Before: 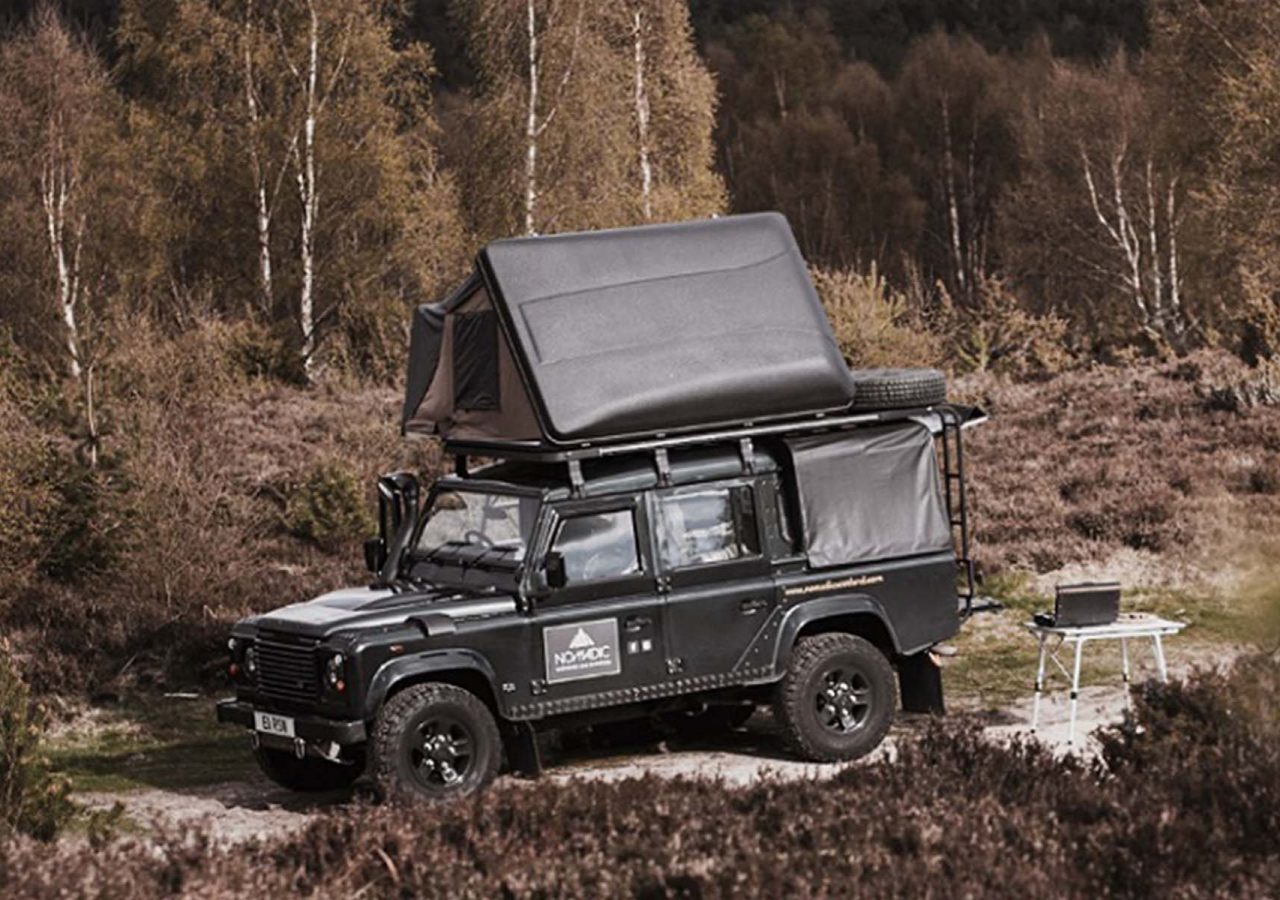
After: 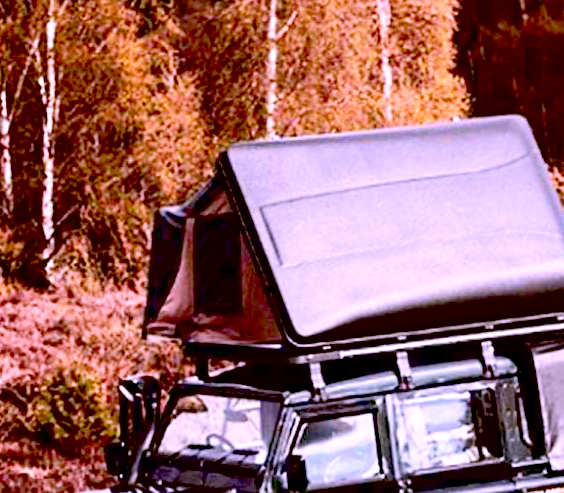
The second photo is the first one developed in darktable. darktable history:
exposure: black level correction 0.035, exposure 0.9 EV, compensate highlight preservation false
color correction: highlights a* 15.03, highlights b* -25.07
crop: left 20.248%, top 10.86%, right 35.675%, bottom 34.321%
contrast brightness saturation: contrast 0.2, brightness 0.2, saturation 0.8
